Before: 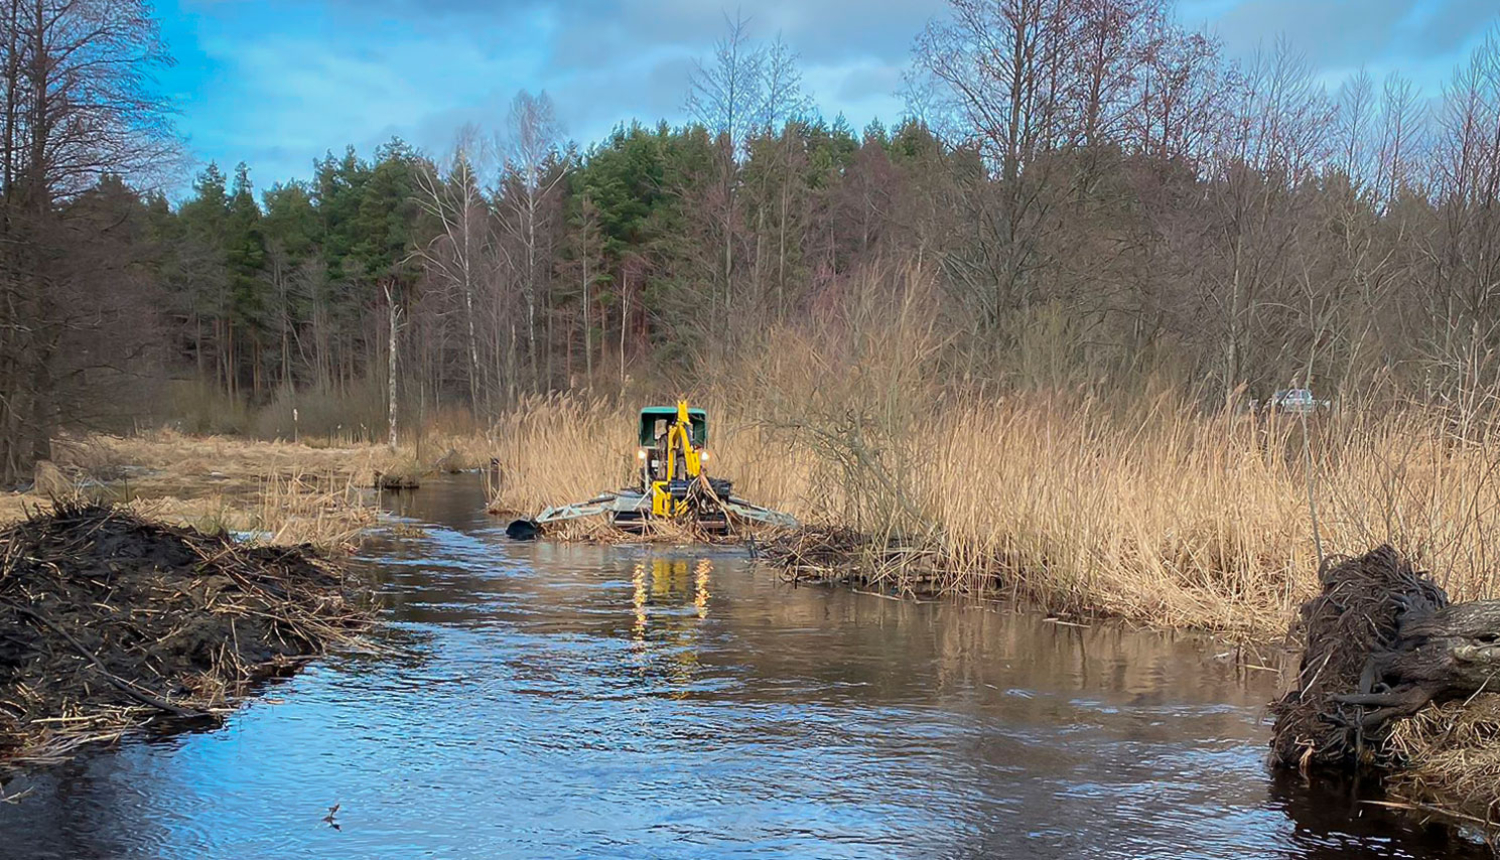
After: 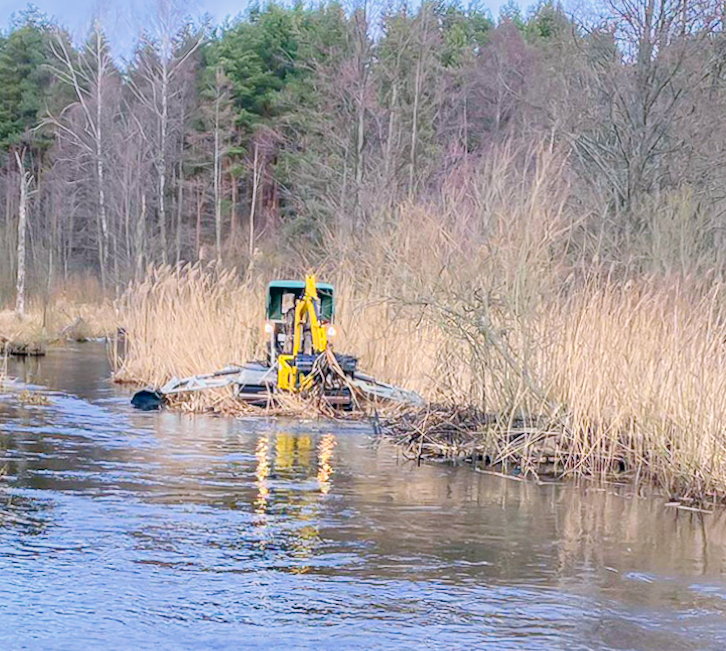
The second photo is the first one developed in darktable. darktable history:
filmic rgb: black relative exposure -7.65 EV, white relative exposure 4.56 EV, hardness 3.61
exposure: black level correction 0, exposure 1.45 EV, compensate exposure bias true, compensate highlight preservation false
white balance: red 0.948, green 1.02, blue 1.176
shadows and highlights: on, module defaults
crop and rotate: angle 0.02°, left 24.353%, top 13.219%, right 26.156%, bottom 8.224%
color correction: highlights a* 5.38, highlights b* 5.3, shadows a* -4.26, shadows b* -5.11
local contrast: on, module defaults
rotate and perspective: rotation 1.57°, crop left 0.018, crop right 0.982, crop top 0.039, crop bottom 0.961
